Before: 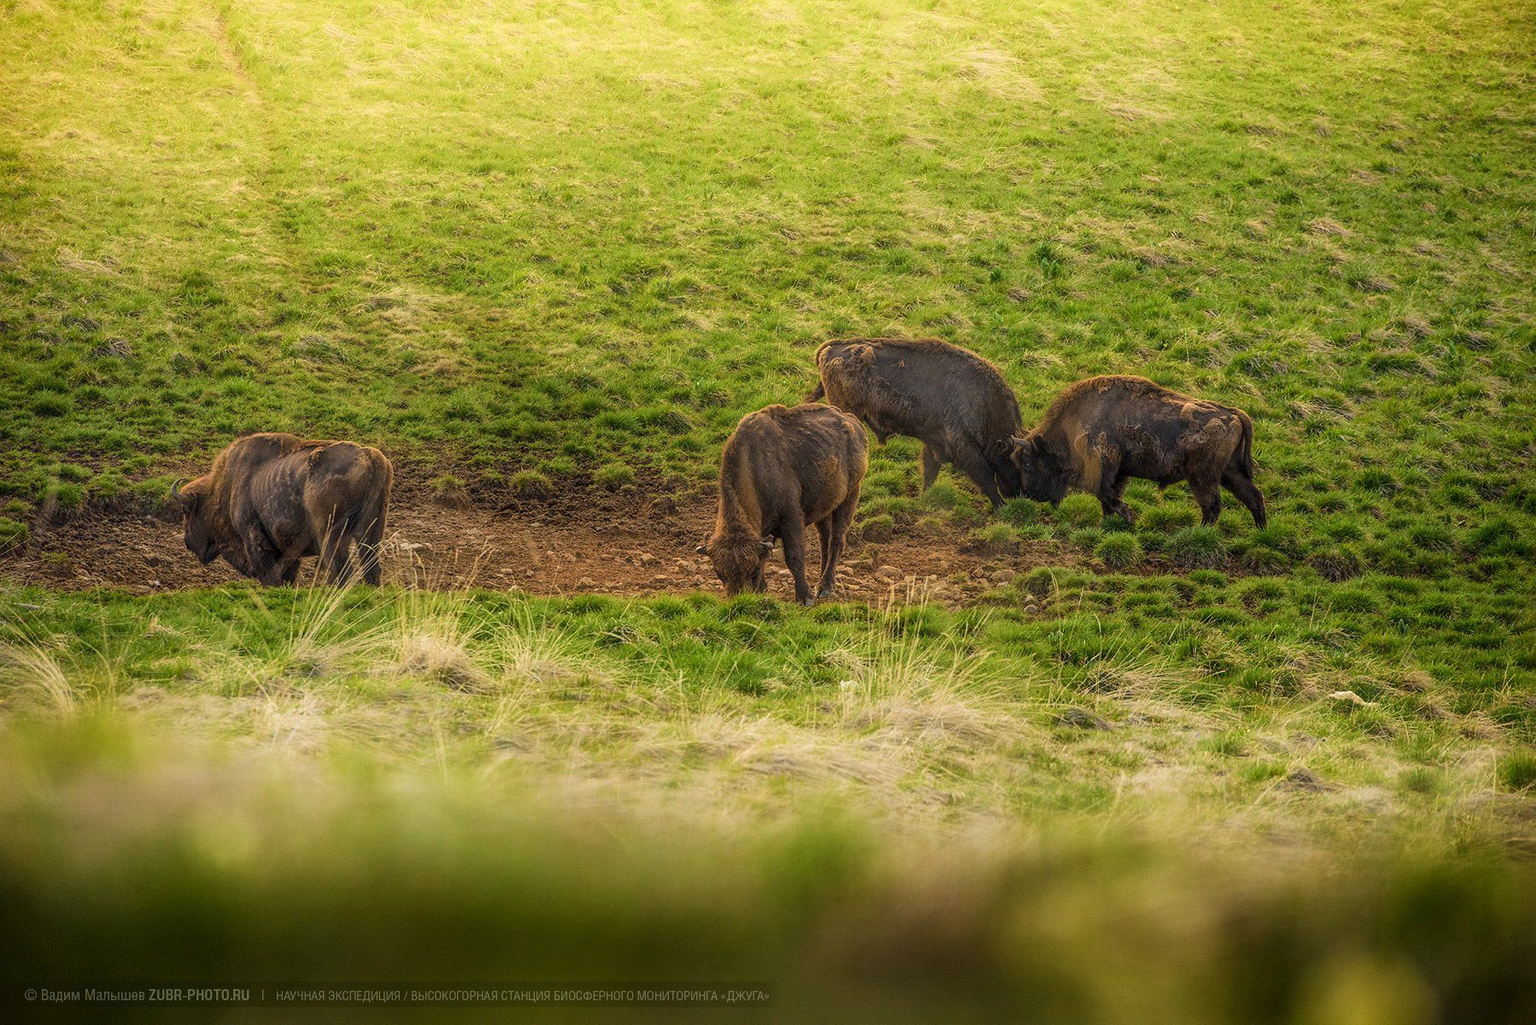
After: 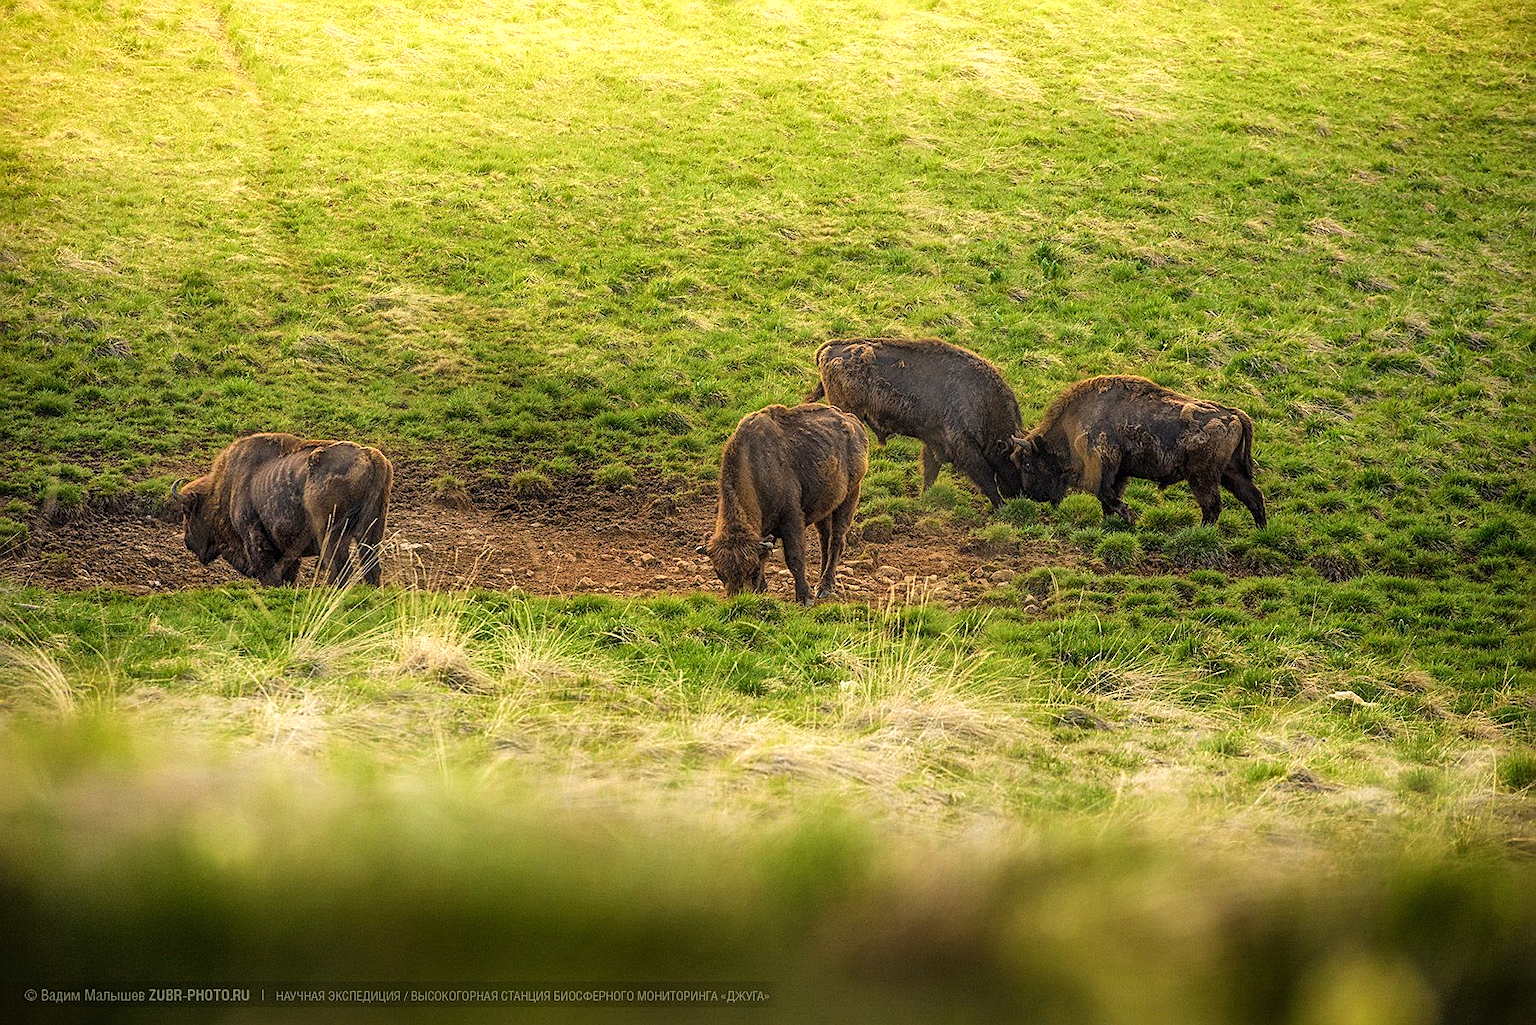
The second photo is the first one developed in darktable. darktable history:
tone equalizer: -8 EV -0.39 EV, -7 EV -0.395 EV, -6 EV -0.365 EV, -5 EV -0.233 EV, -3 EV 0.217 EV, -2 EV 0.317 EV, -1 EV 0.393 EV, +0 EV 0.405 EV
sharpen: on, module defaults
shadows and highlights: shadows 29.65, highlights -30.45, low approximation 0.01, soften with gaussian
